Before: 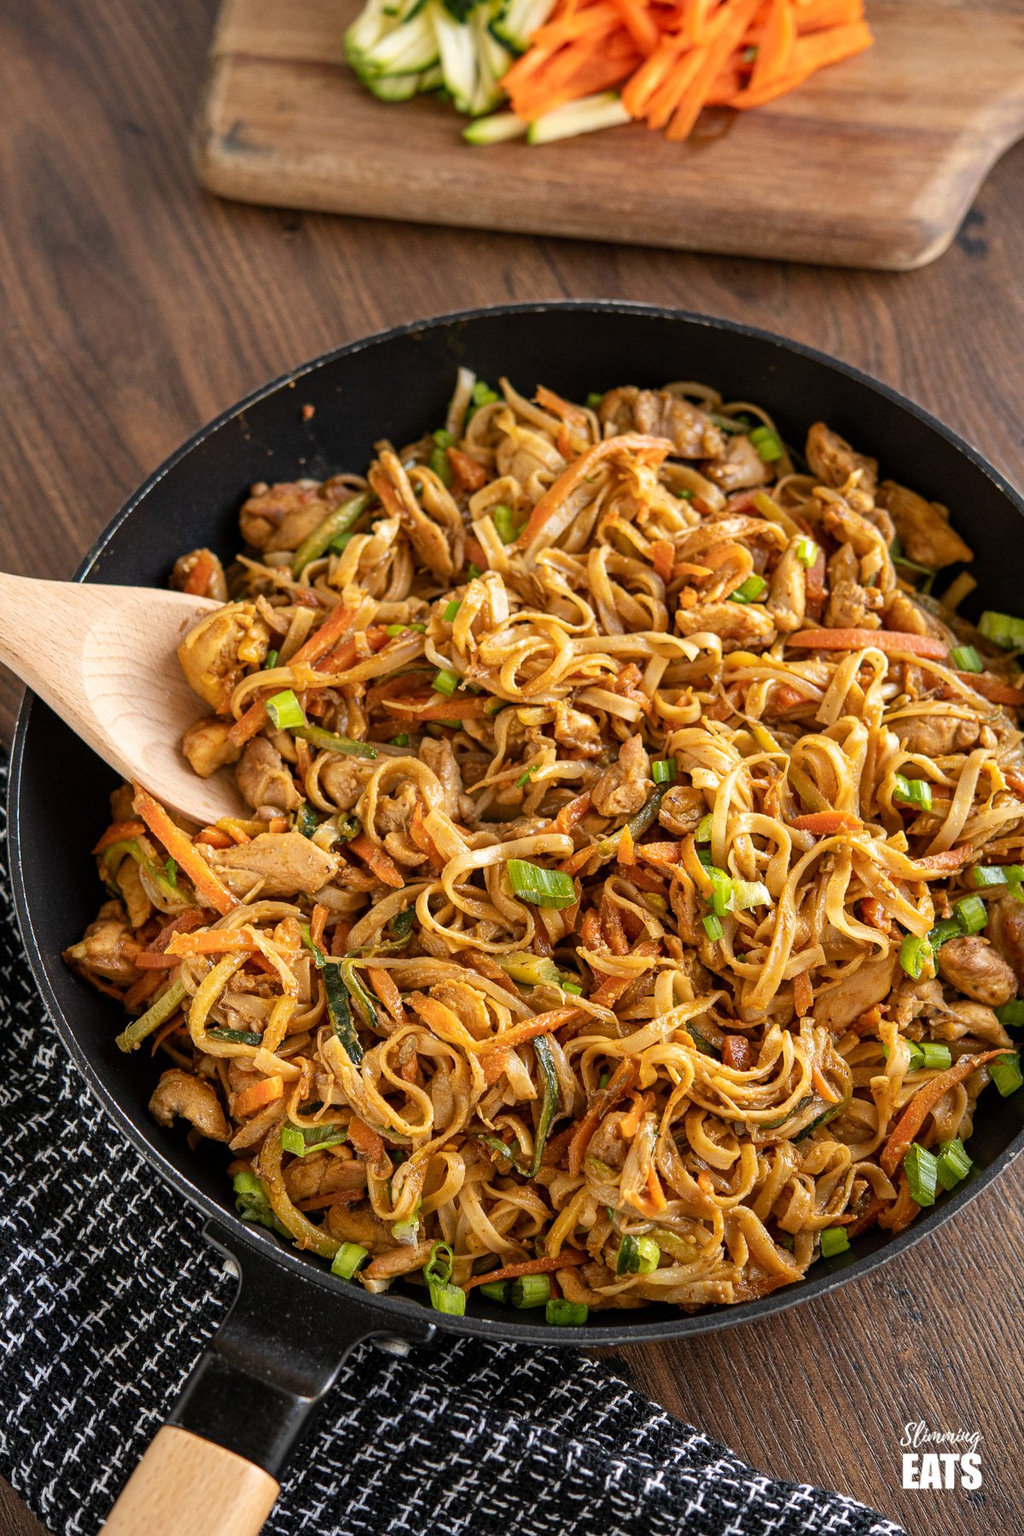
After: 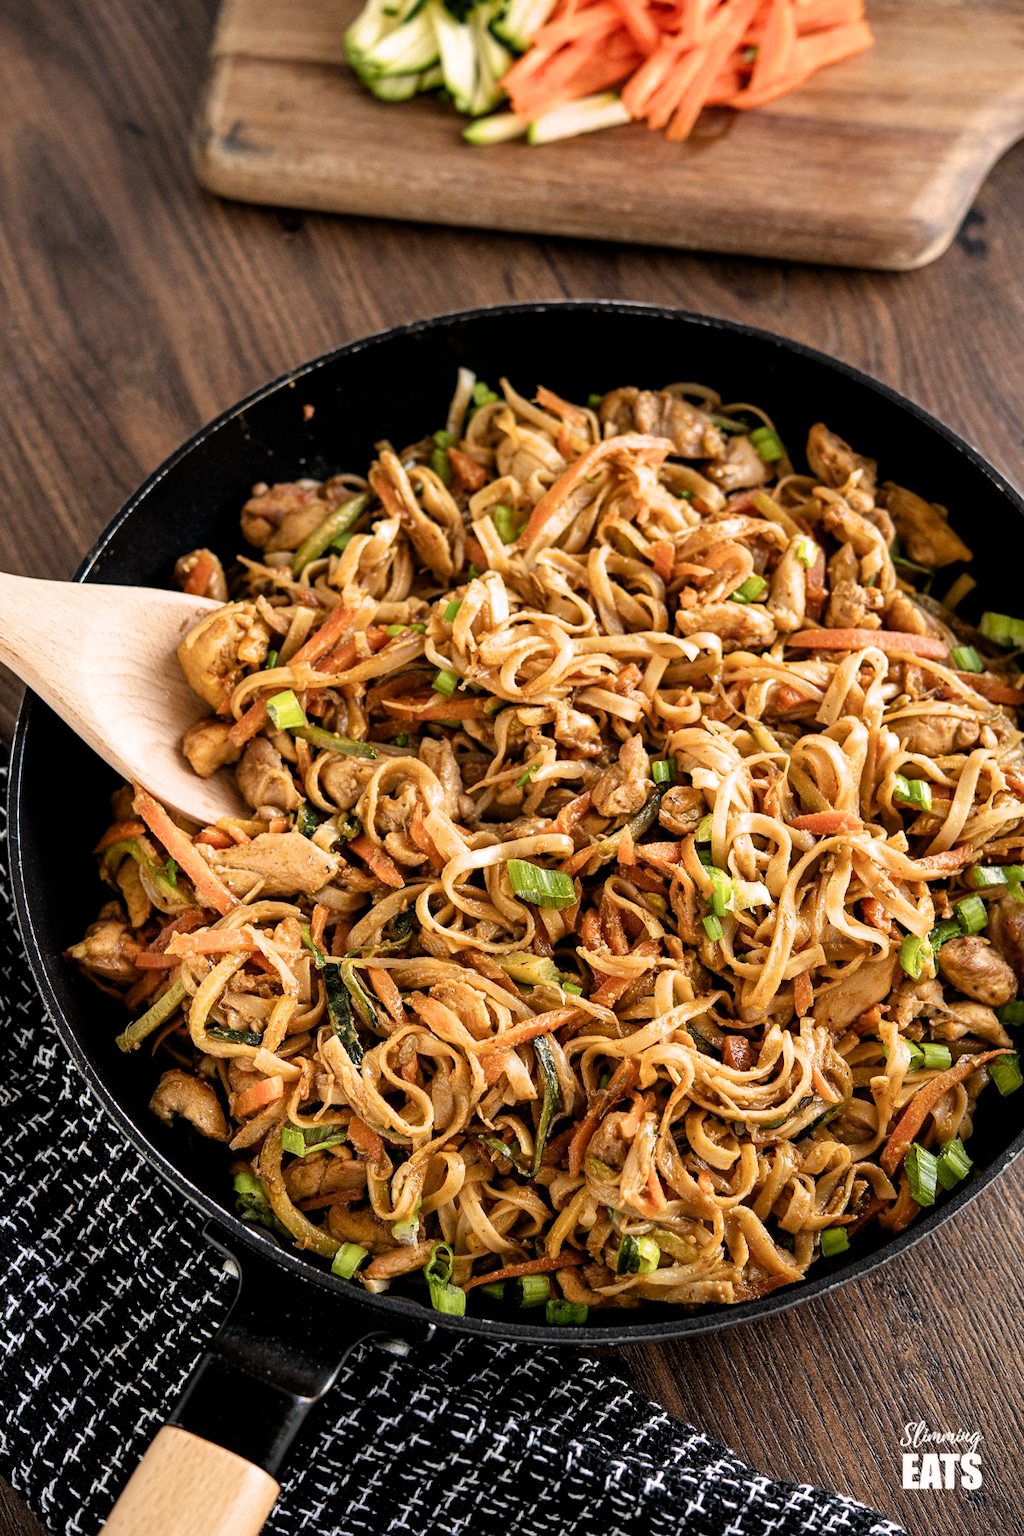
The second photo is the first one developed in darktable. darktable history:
filmic rgb: black relative exposure -8.66 EV, white relative exposure 2.64 EV, target black luminance 0%, target white luminance 99.948%, hardness 6.26, latitude 75.69%, contrast 1.32, highlights saturation mix -6.29%, enable highlight reconstruction true
tone equalizer: on, module defaults
